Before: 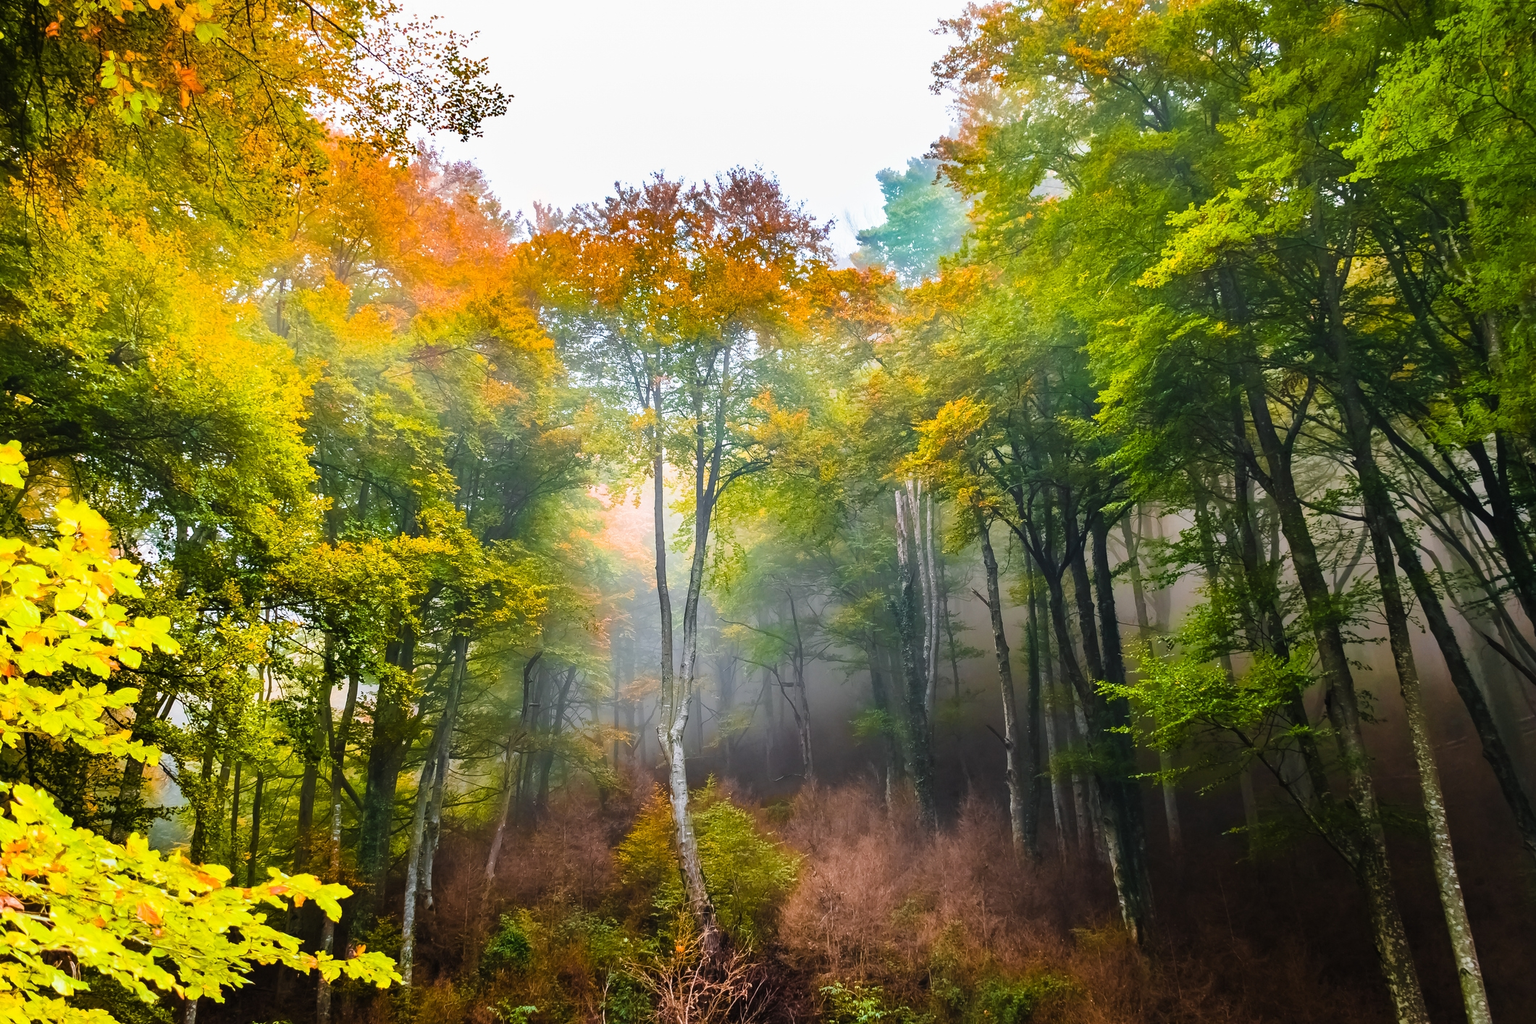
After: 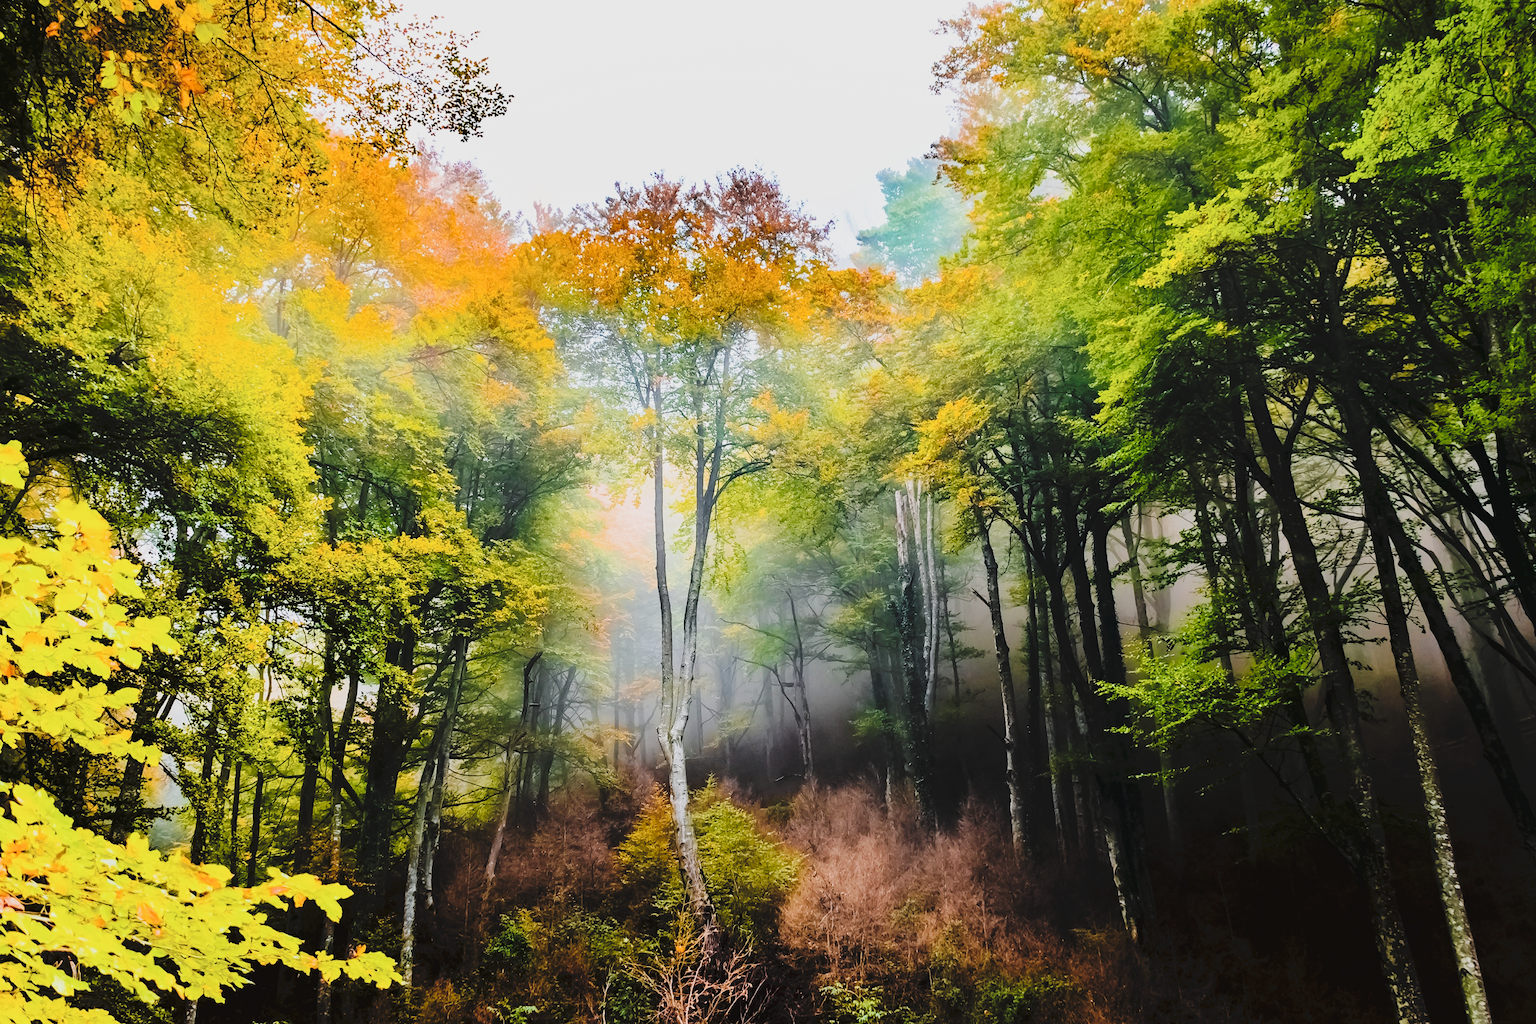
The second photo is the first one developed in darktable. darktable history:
tone curve: curves: ch0 [(0, 0) (0.003, 0.068) (0.011, 0.079) (0.025, 0.092) (0.044, 0.107) (0.069, 0.121) (0.1, 0.134) (0.136, 0.16) (0.177, 0.198) (0.224, 0.242) (0.277, 0.312) (0.335, 0.384) (0.399, 0.461) (0.468, 0.539) (0.543, 0.622) (0.623, 0.691) (0.709, 0.763) (0.801, 0.833) (0.898, 0.909) (1, 1)], preserve colors none
filmic rgb: black relative exposure -5 EV, hardness 2.88, contrast 1.4
